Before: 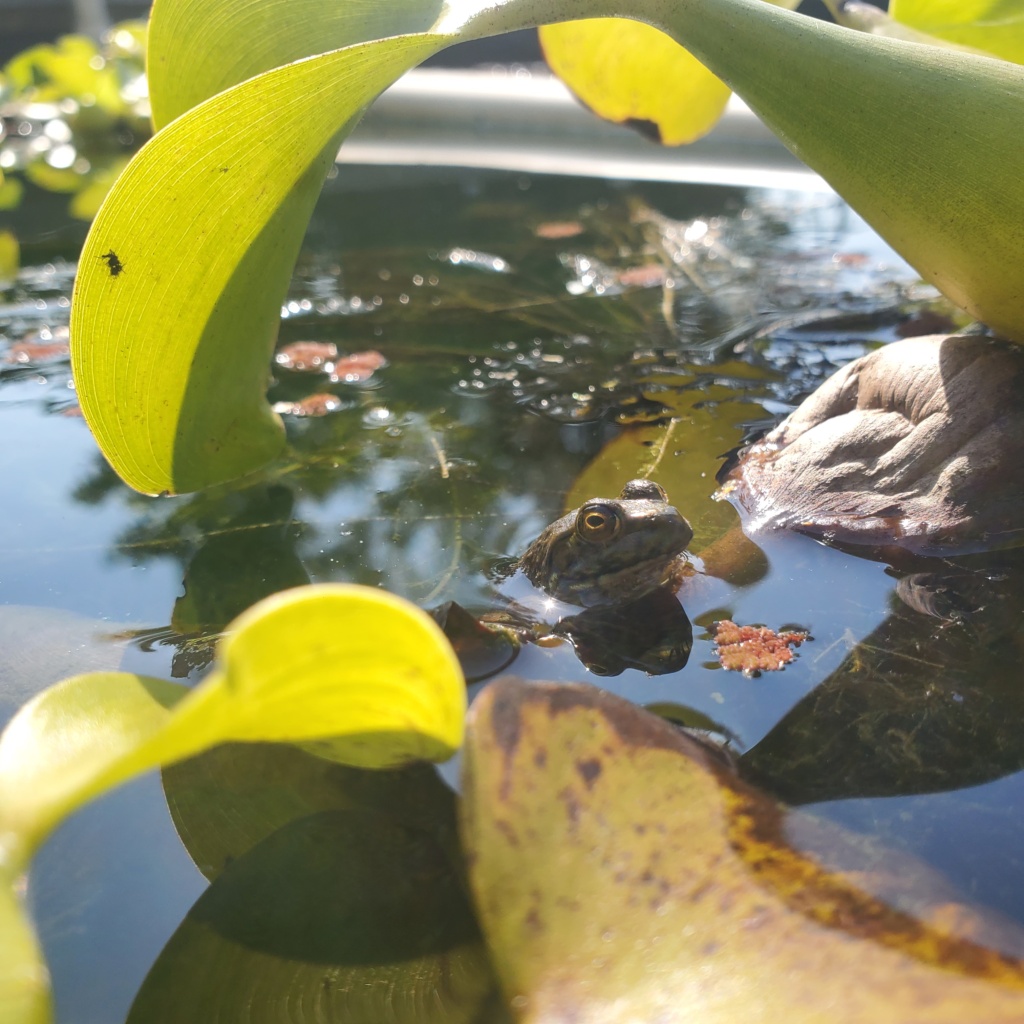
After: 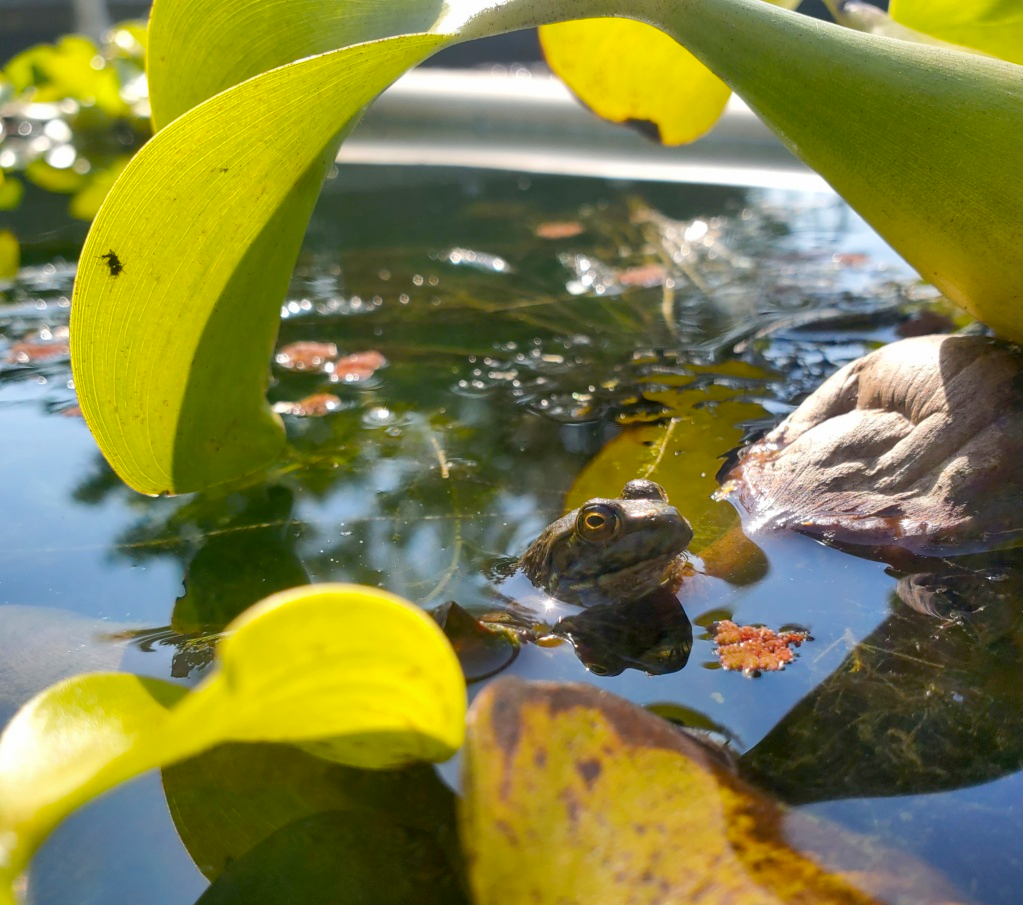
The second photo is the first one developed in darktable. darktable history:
shadows and highlights: soften with gaussian
crop and rotate: top 0%, bottom 11.555%
exposure: black level correction 0.018, exposure -0.008 EV, compensate exposure bias true, compensate highlight preservation false
color balance rgb: perceptual saturation grading › global saturation 29.592%
